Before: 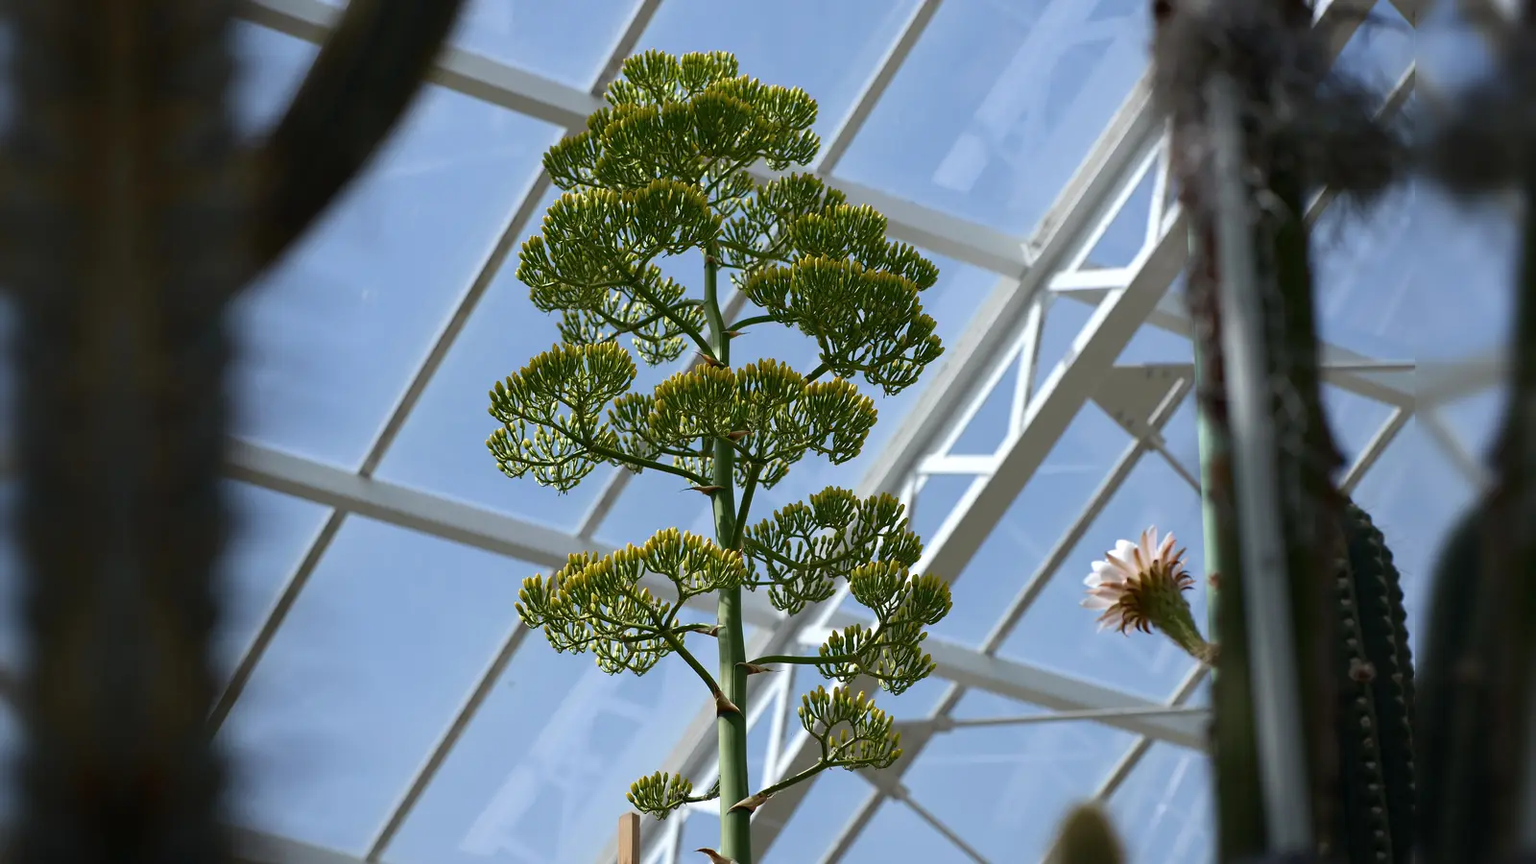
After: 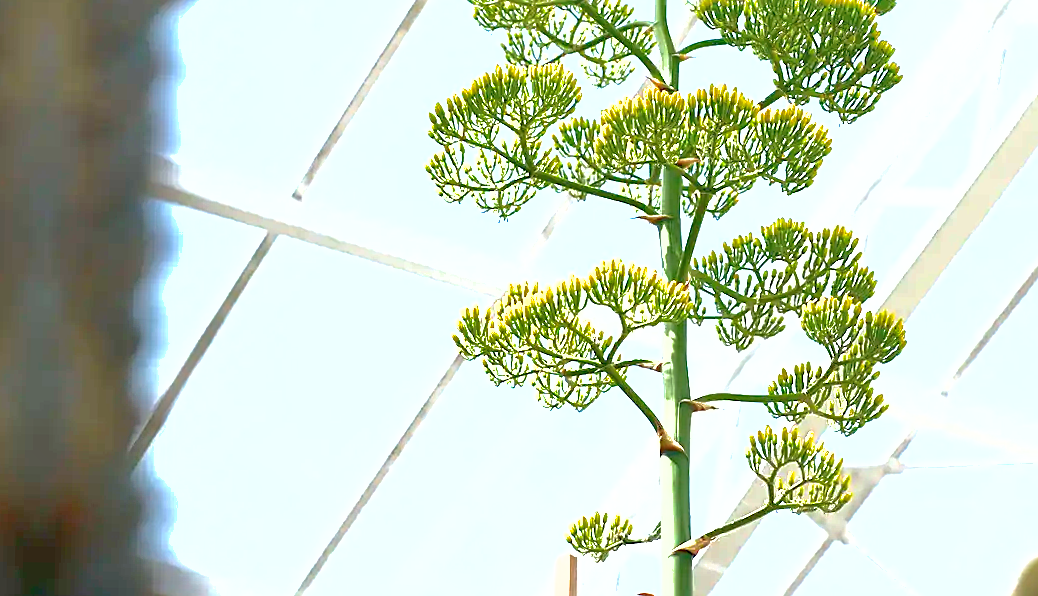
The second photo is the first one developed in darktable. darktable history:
exposure: exposure 2.286 EV, compensate highlight preservation false
shadows and highlights: on, module defaults
sharpen: on, module defaults
crop and rotate: angle -0.985°, left 3.791%, top 31.758%, right 29.333%
